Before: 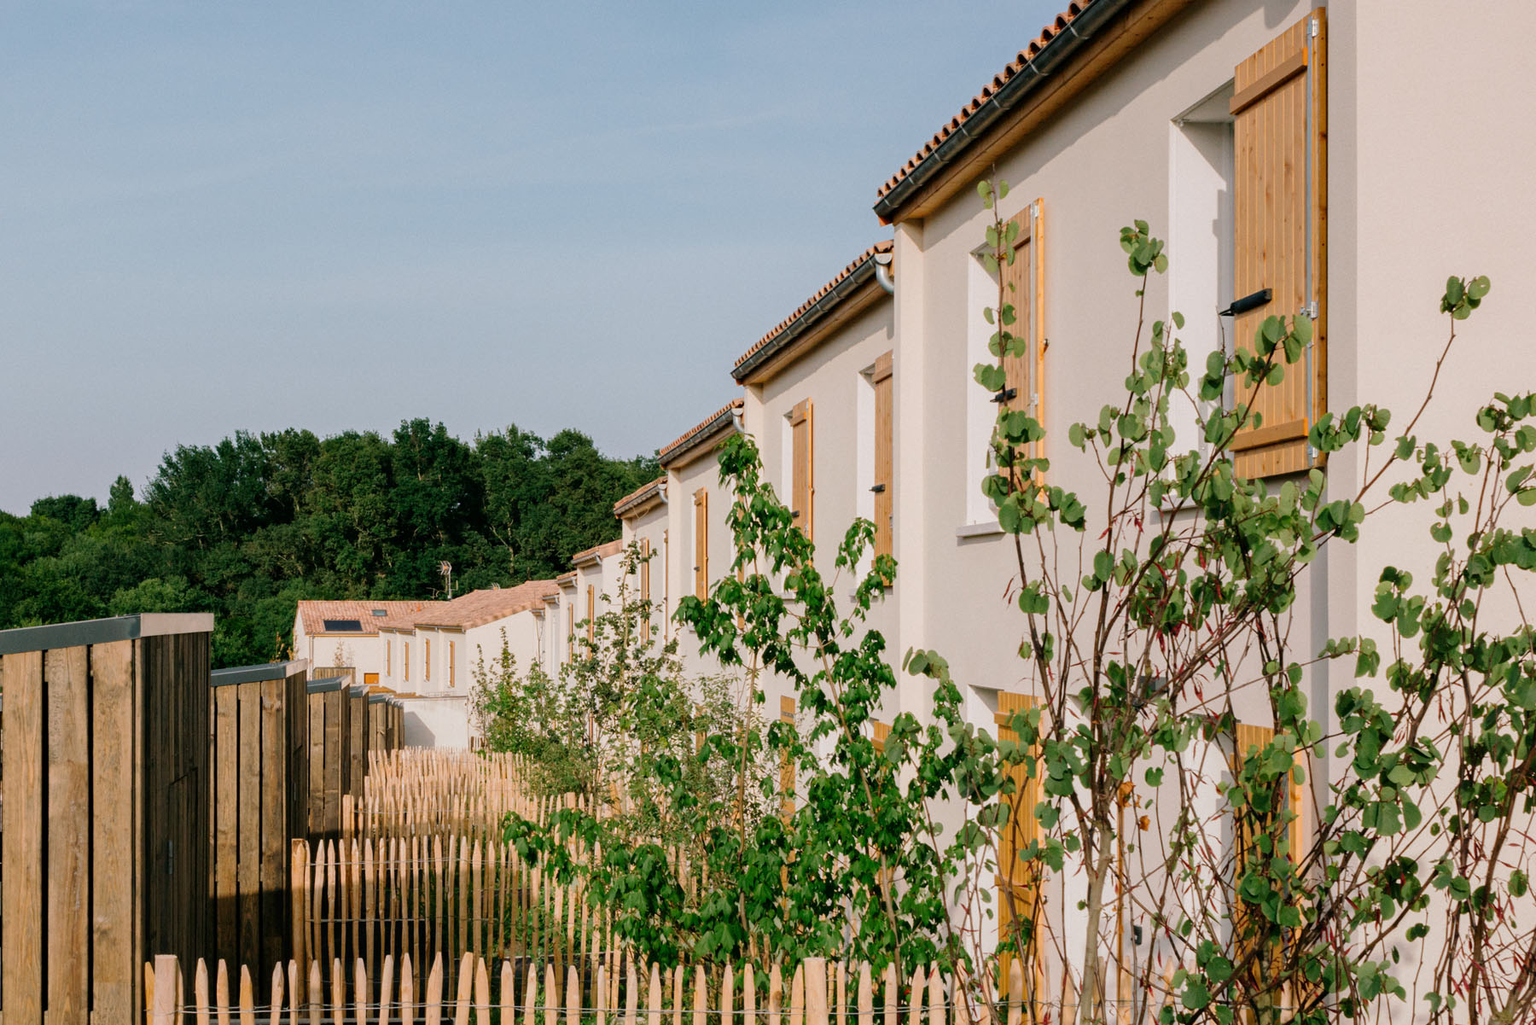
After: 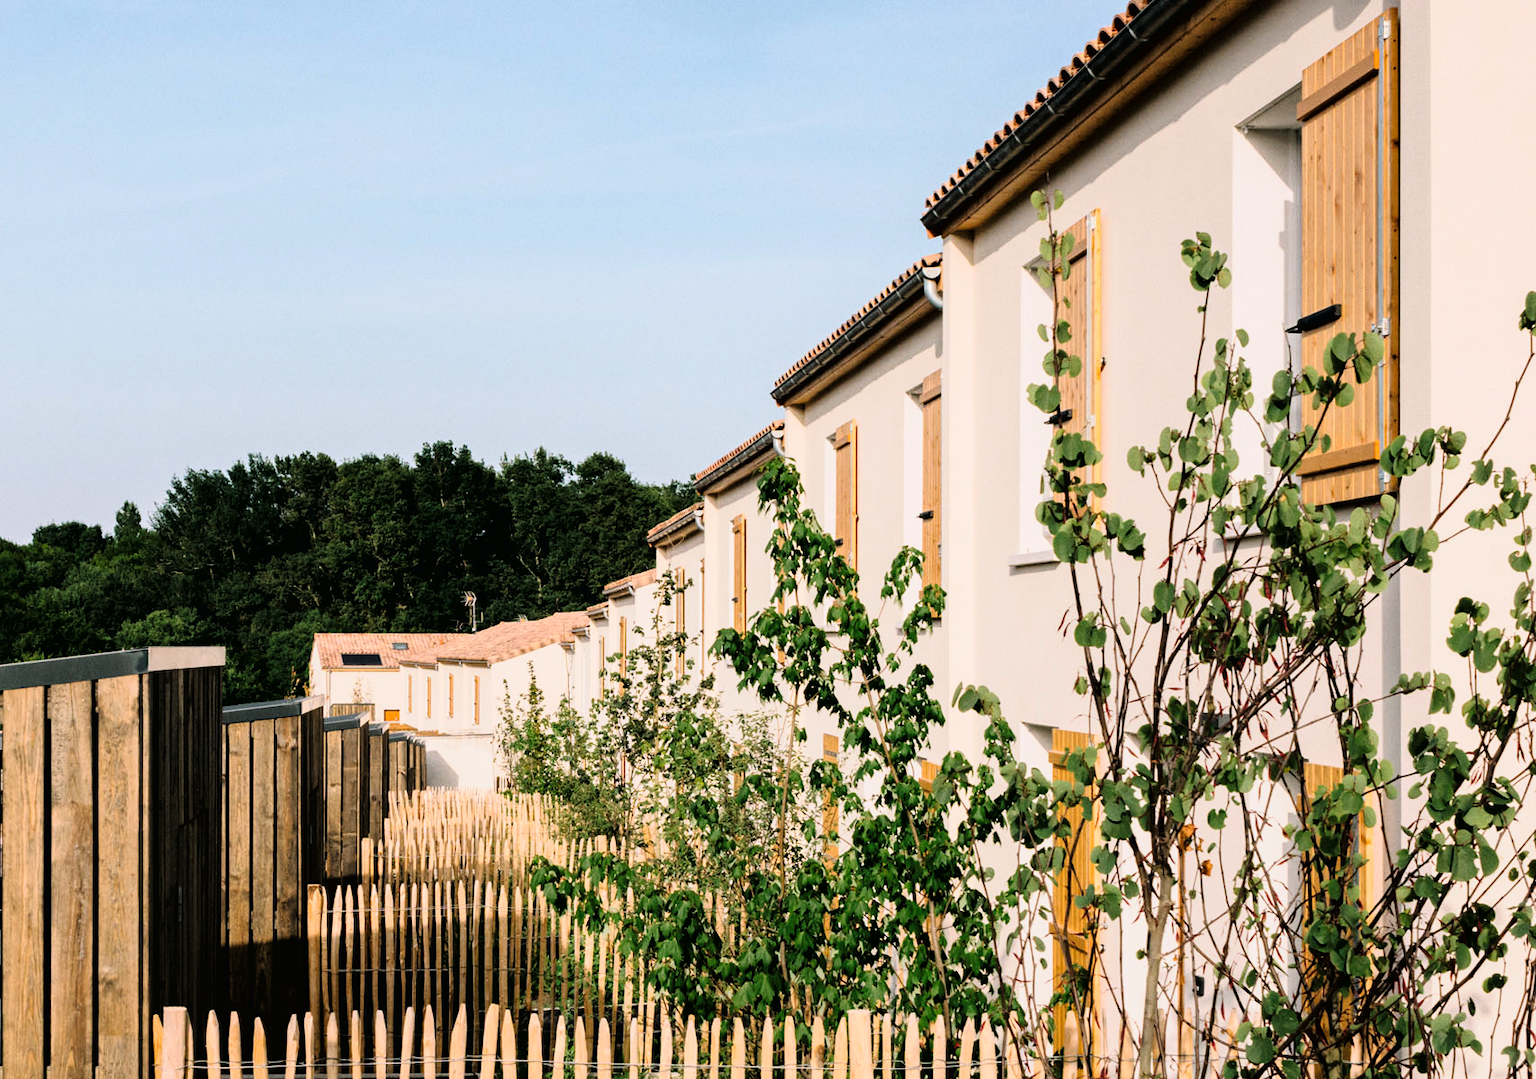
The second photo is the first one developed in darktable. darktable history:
tone curve: curves: ch0 [(0.016, 0.011) (0.094, 0.016) (0.469, 0.508) (0.721, 0.862) (1, 1)], color space Lab, linked channels, preserve colors none
crop and rotate: right 5.167%
